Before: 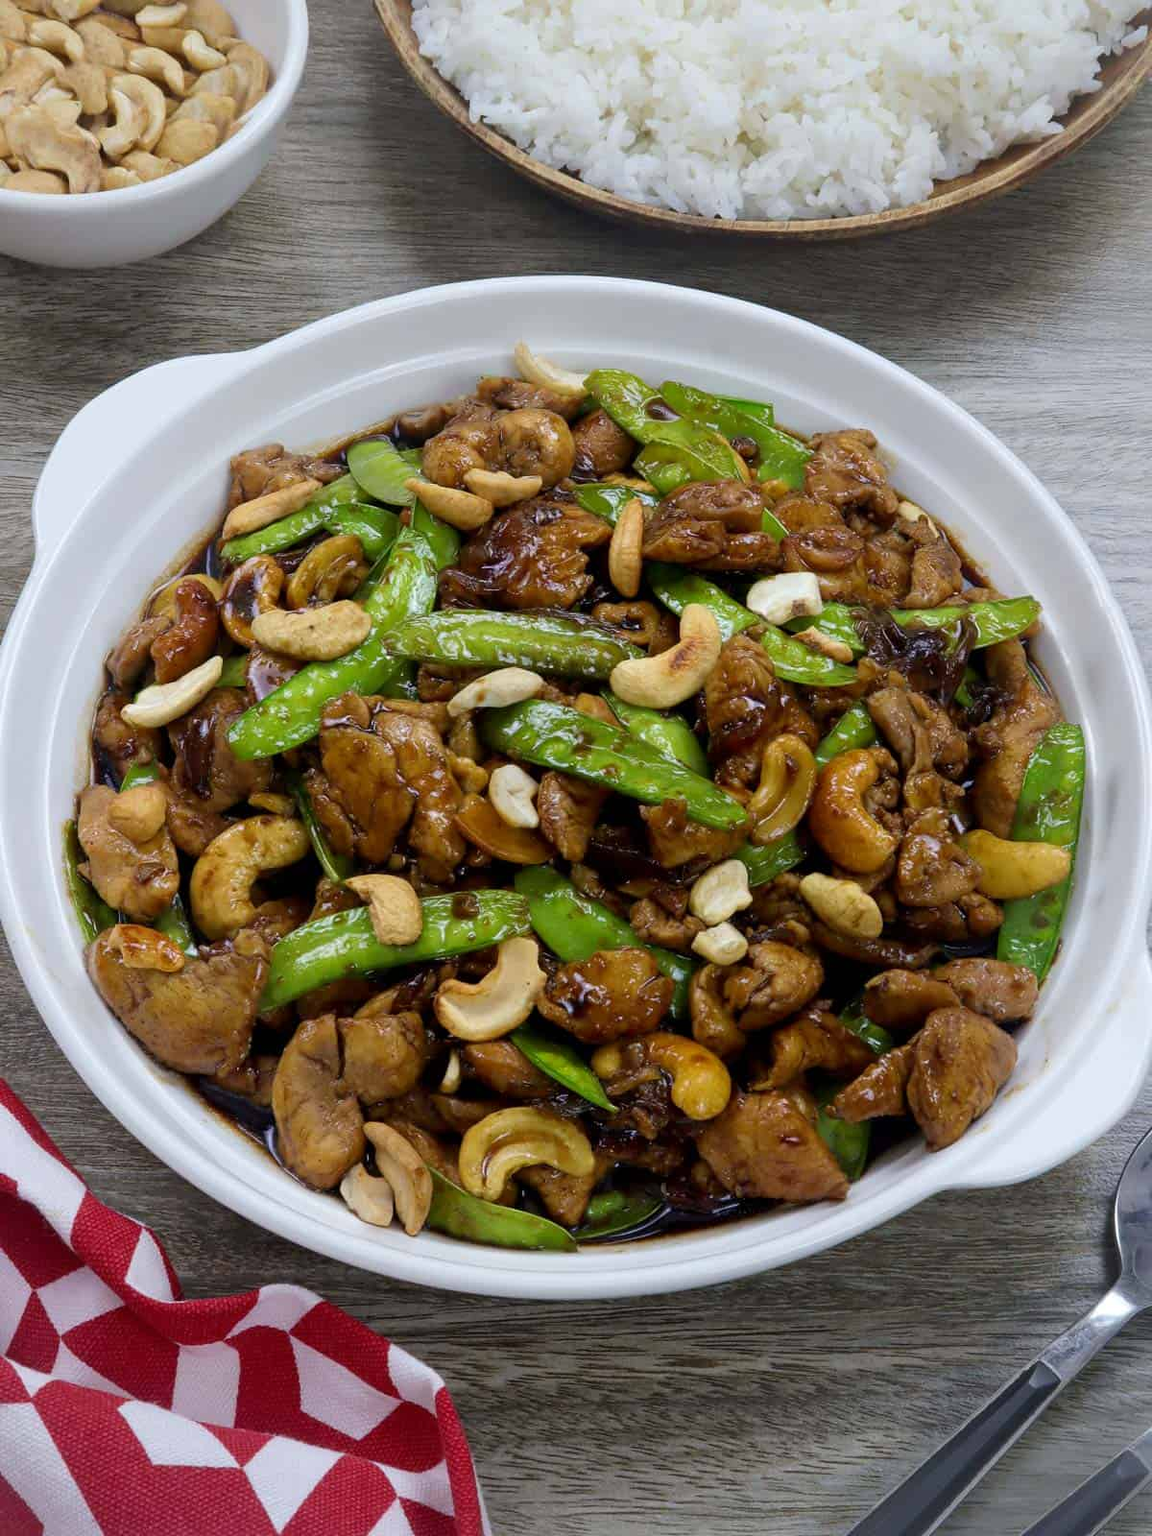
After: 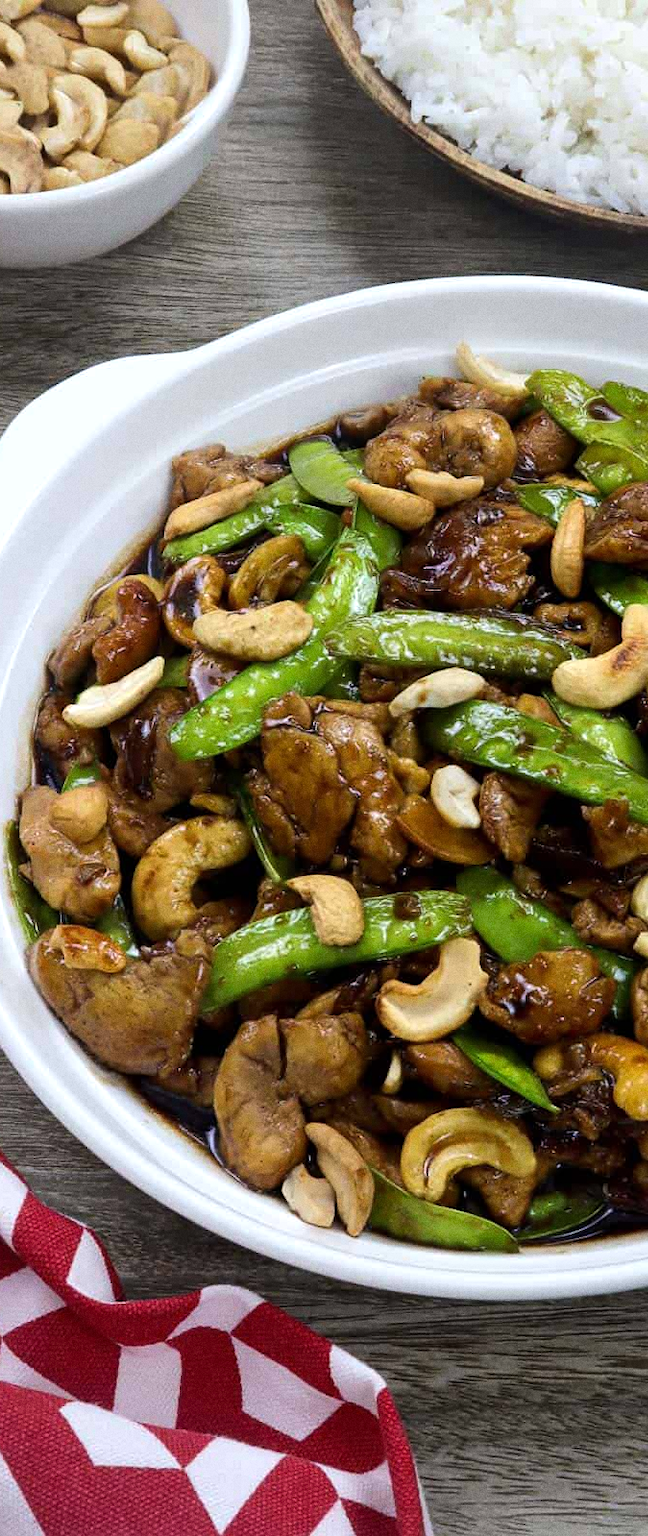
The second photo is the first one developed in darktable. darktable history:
tone equalizer: -8 EV -0.417 EV, -7 EV -0.389 EV, -6 EV -0.333 EV, -5 EV -0.222 EV, -3 EV 0.222 EV, -2 EV 0.333 EV, -1 EV 0.389 EV, +0 EV 0.417 EV, edges refinement/feathering 500, mask exposure compensation -1.57 EV, preserve details no
crop: left 5.114%, right 38.589%
grain: coarseness 0.09 ISO
